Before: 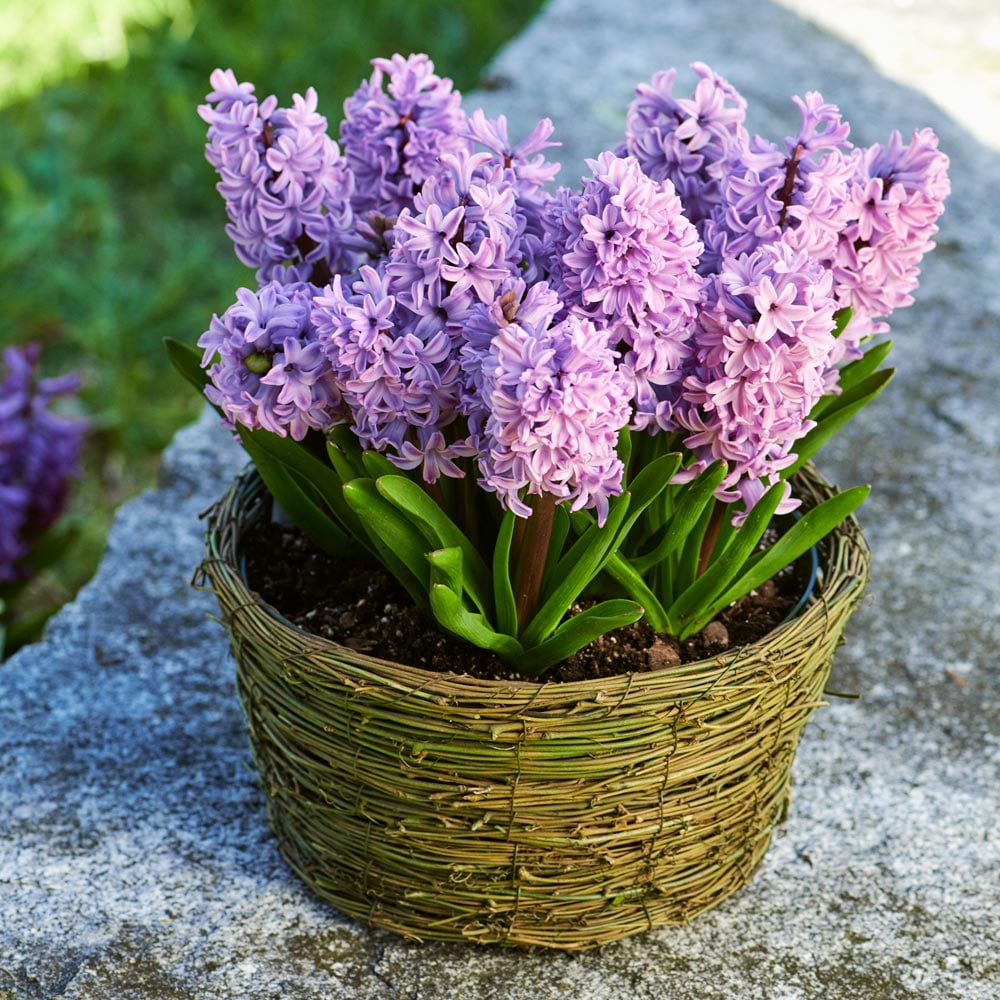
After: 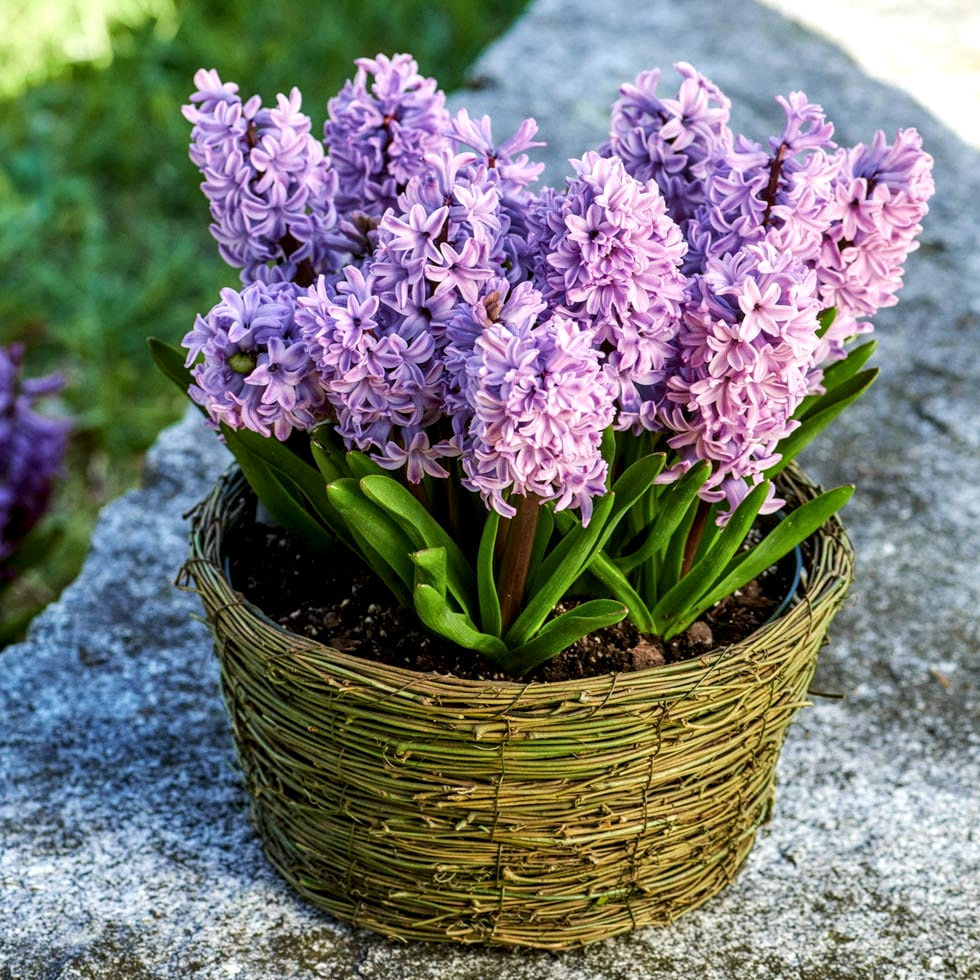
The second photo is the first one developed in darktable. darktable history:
local contrast: detail 139%
crop: left 1.665%, right 0.271%, bottom 1.99%
